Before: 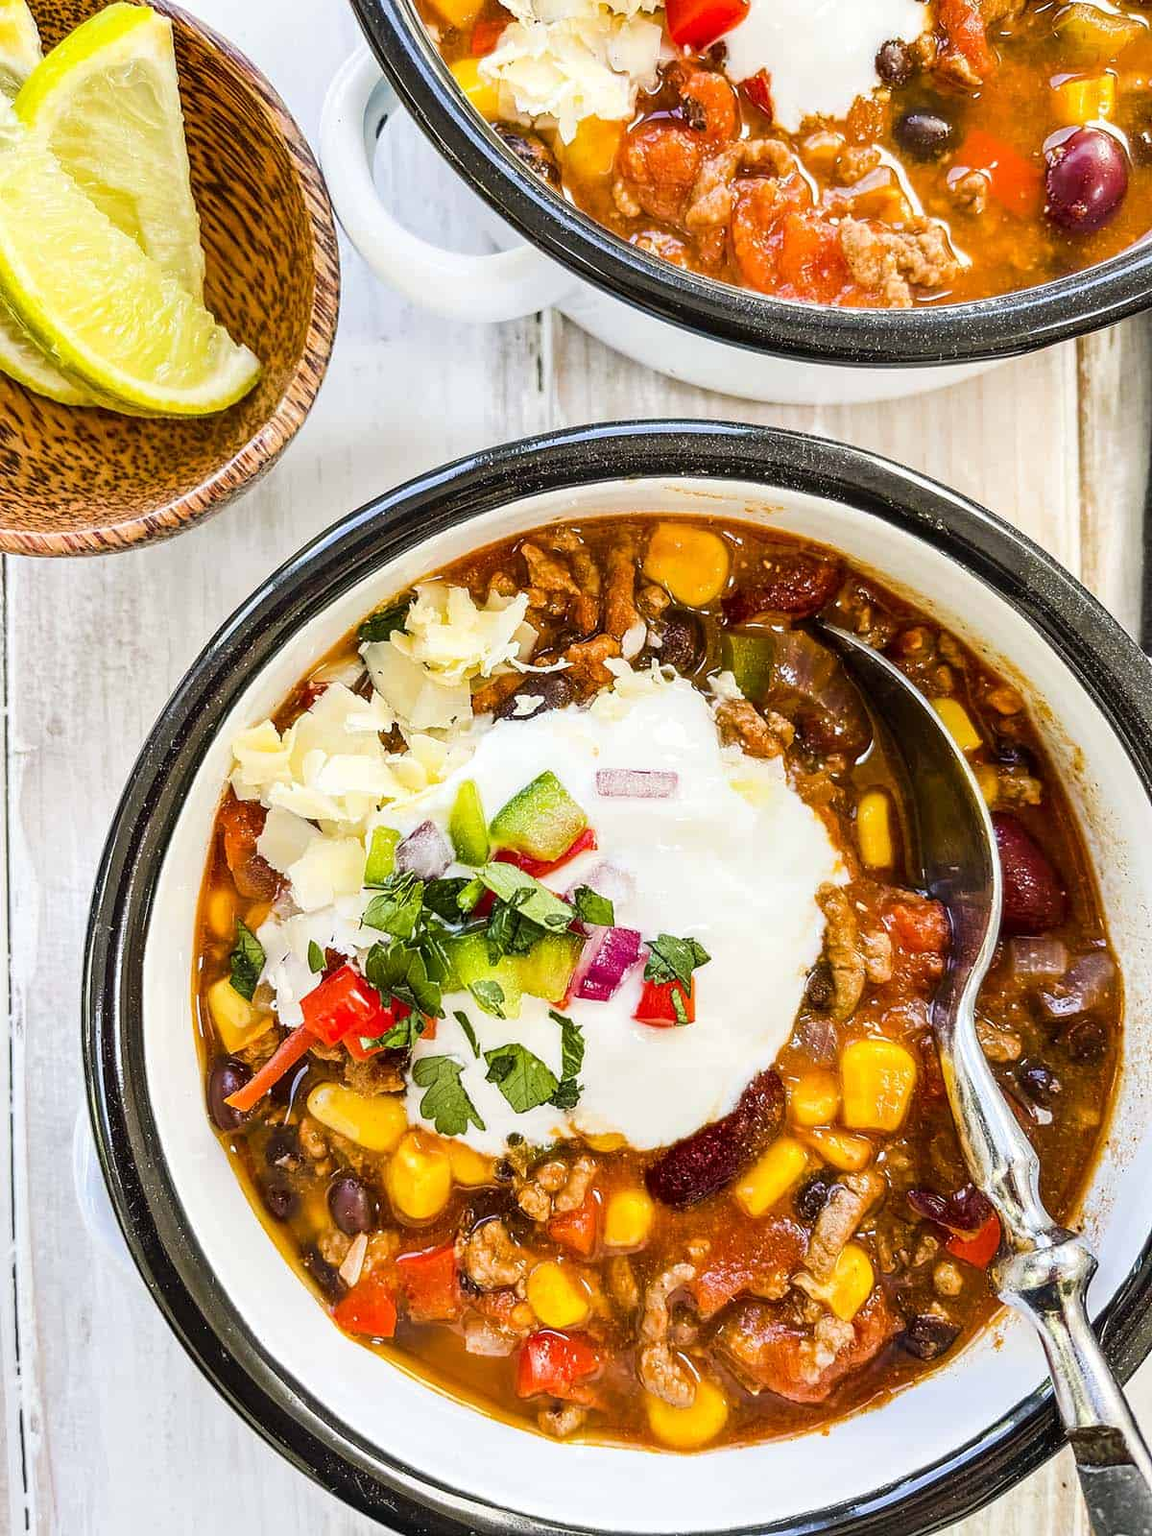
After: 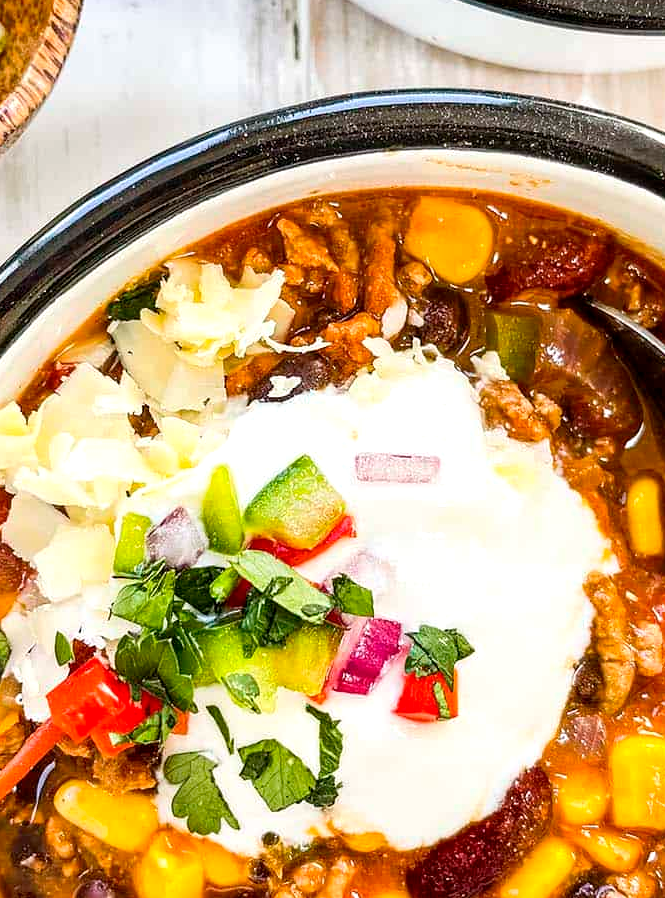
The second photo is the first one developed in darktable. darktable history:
crop and rotate: left 22.25%, top 21.807%, right 22.332%, bottom 22.011%
exposure: black level correction 0.001, exposure 0.193 EV, compensate exposure bias true, compensate highlight preservation false
